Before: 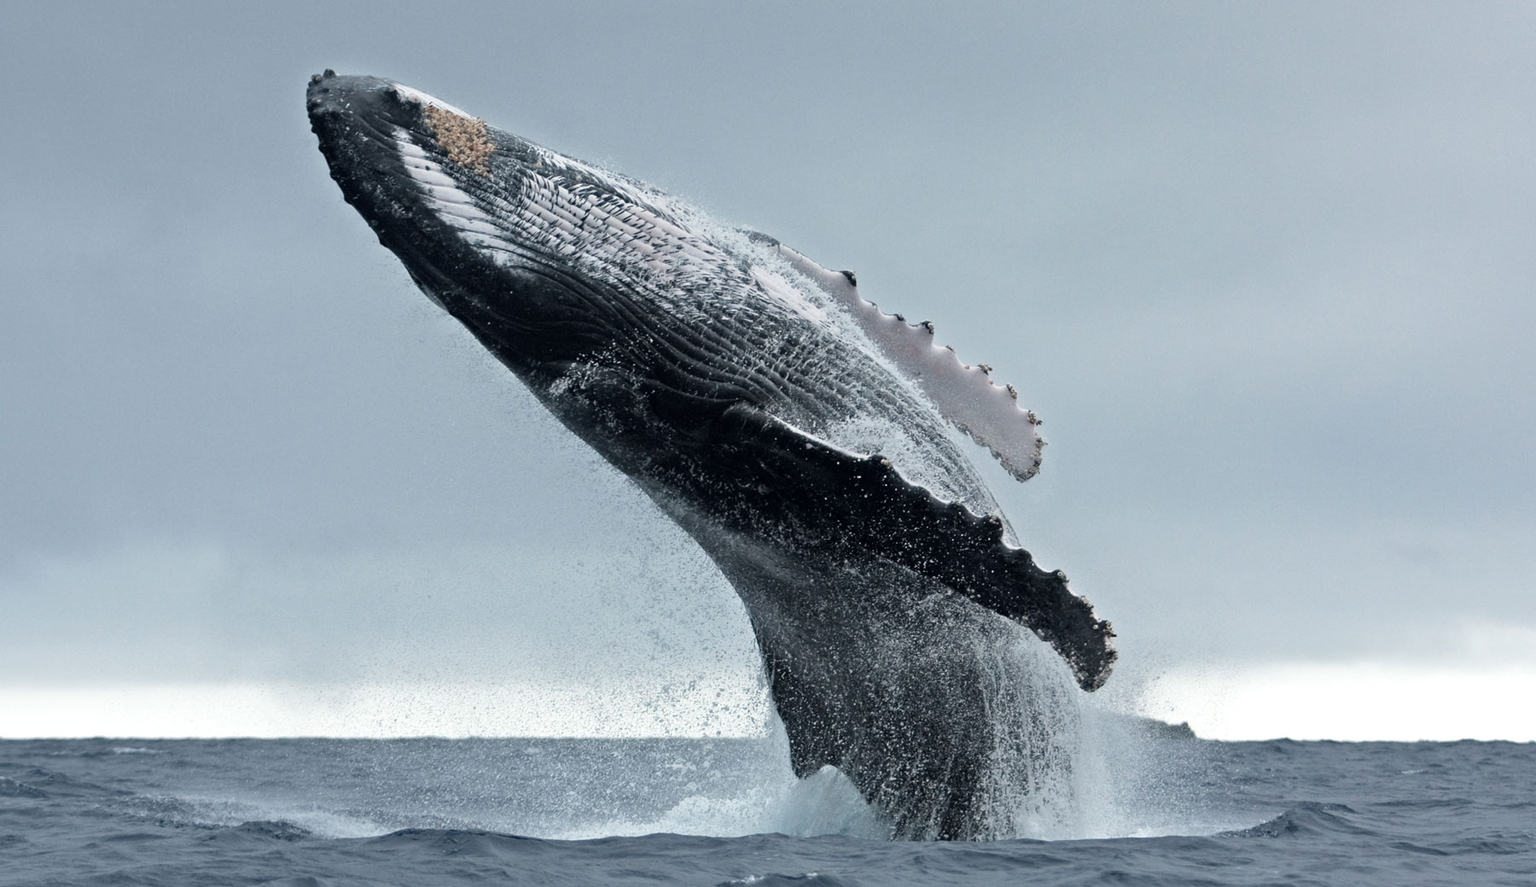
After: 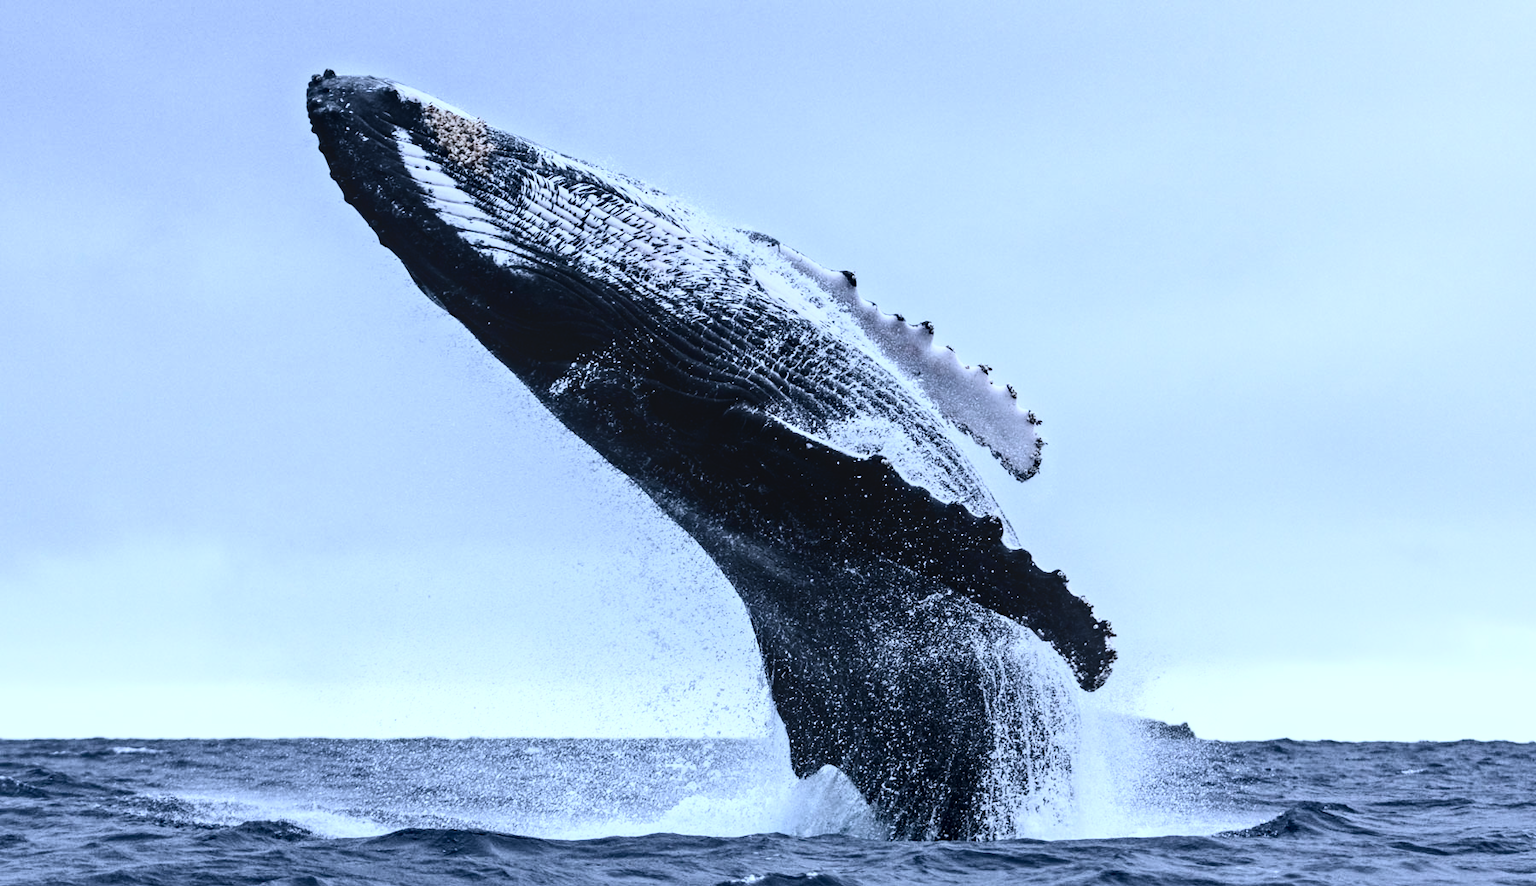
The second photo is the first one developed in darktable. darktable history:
white balance: red 0.871, blue 1.249
local contrast: highlights 55%, shadows 52%, detail 130%, midtone range 0.452
contrast brightness saturation: contrast 0.5, saturation -0.1
